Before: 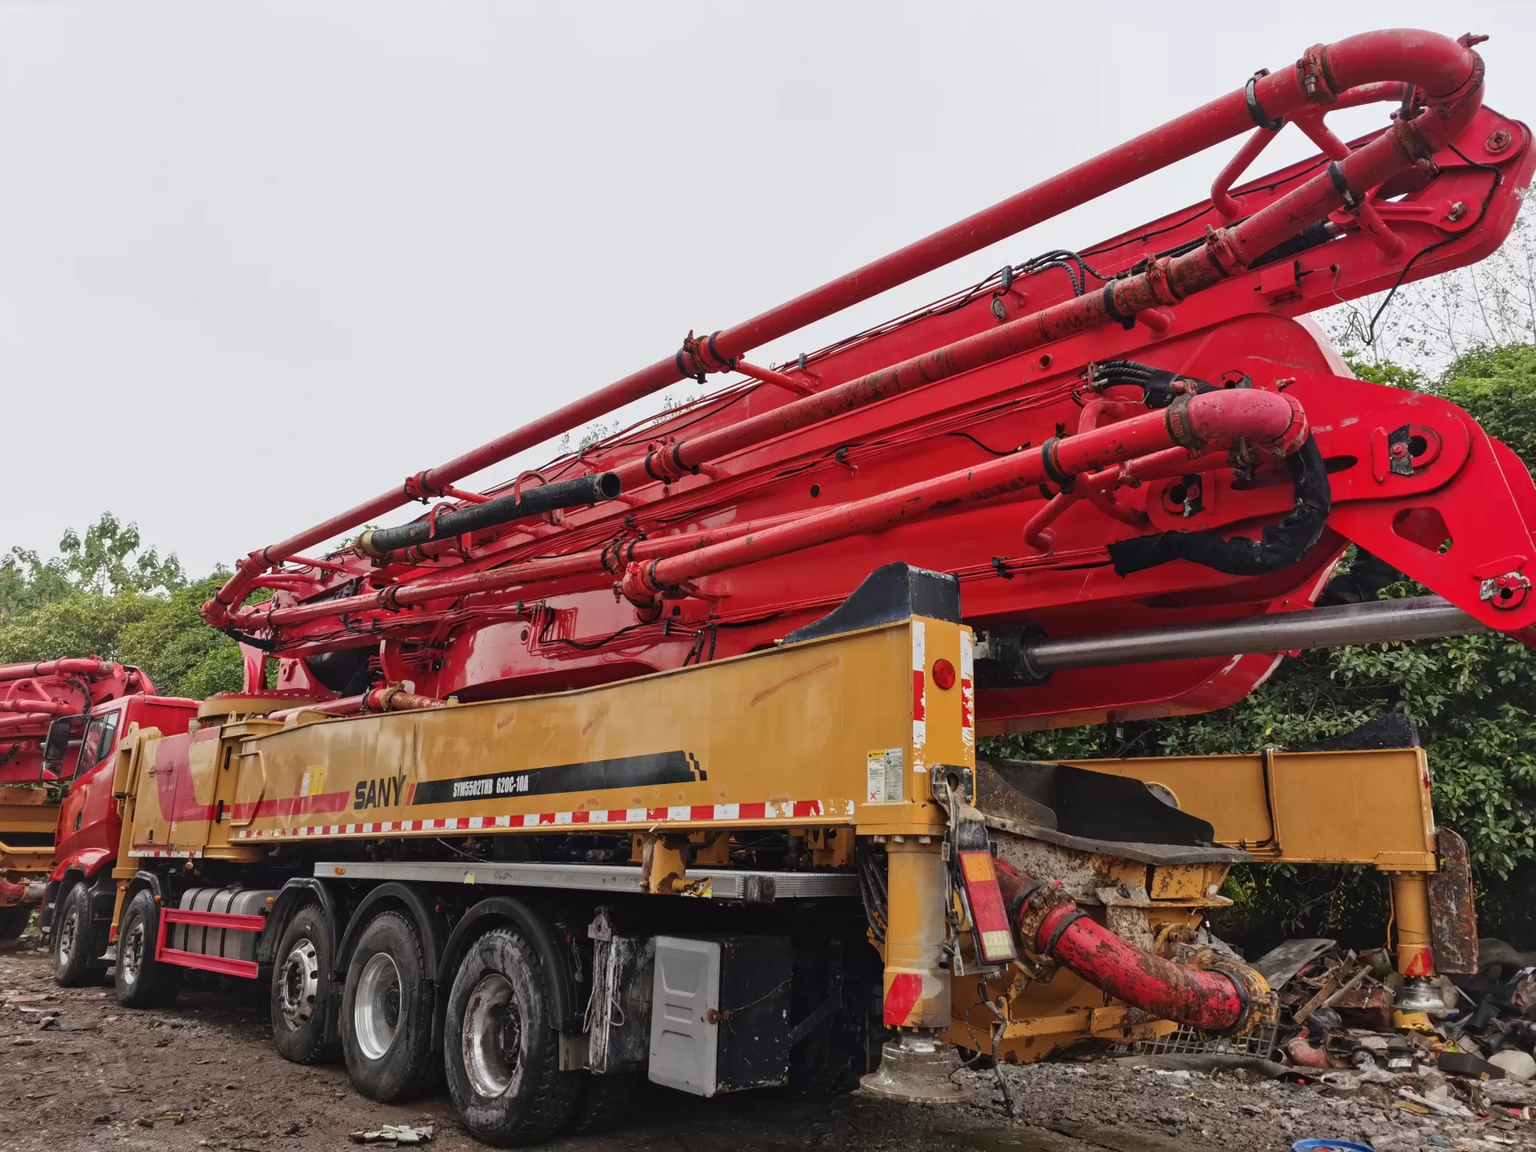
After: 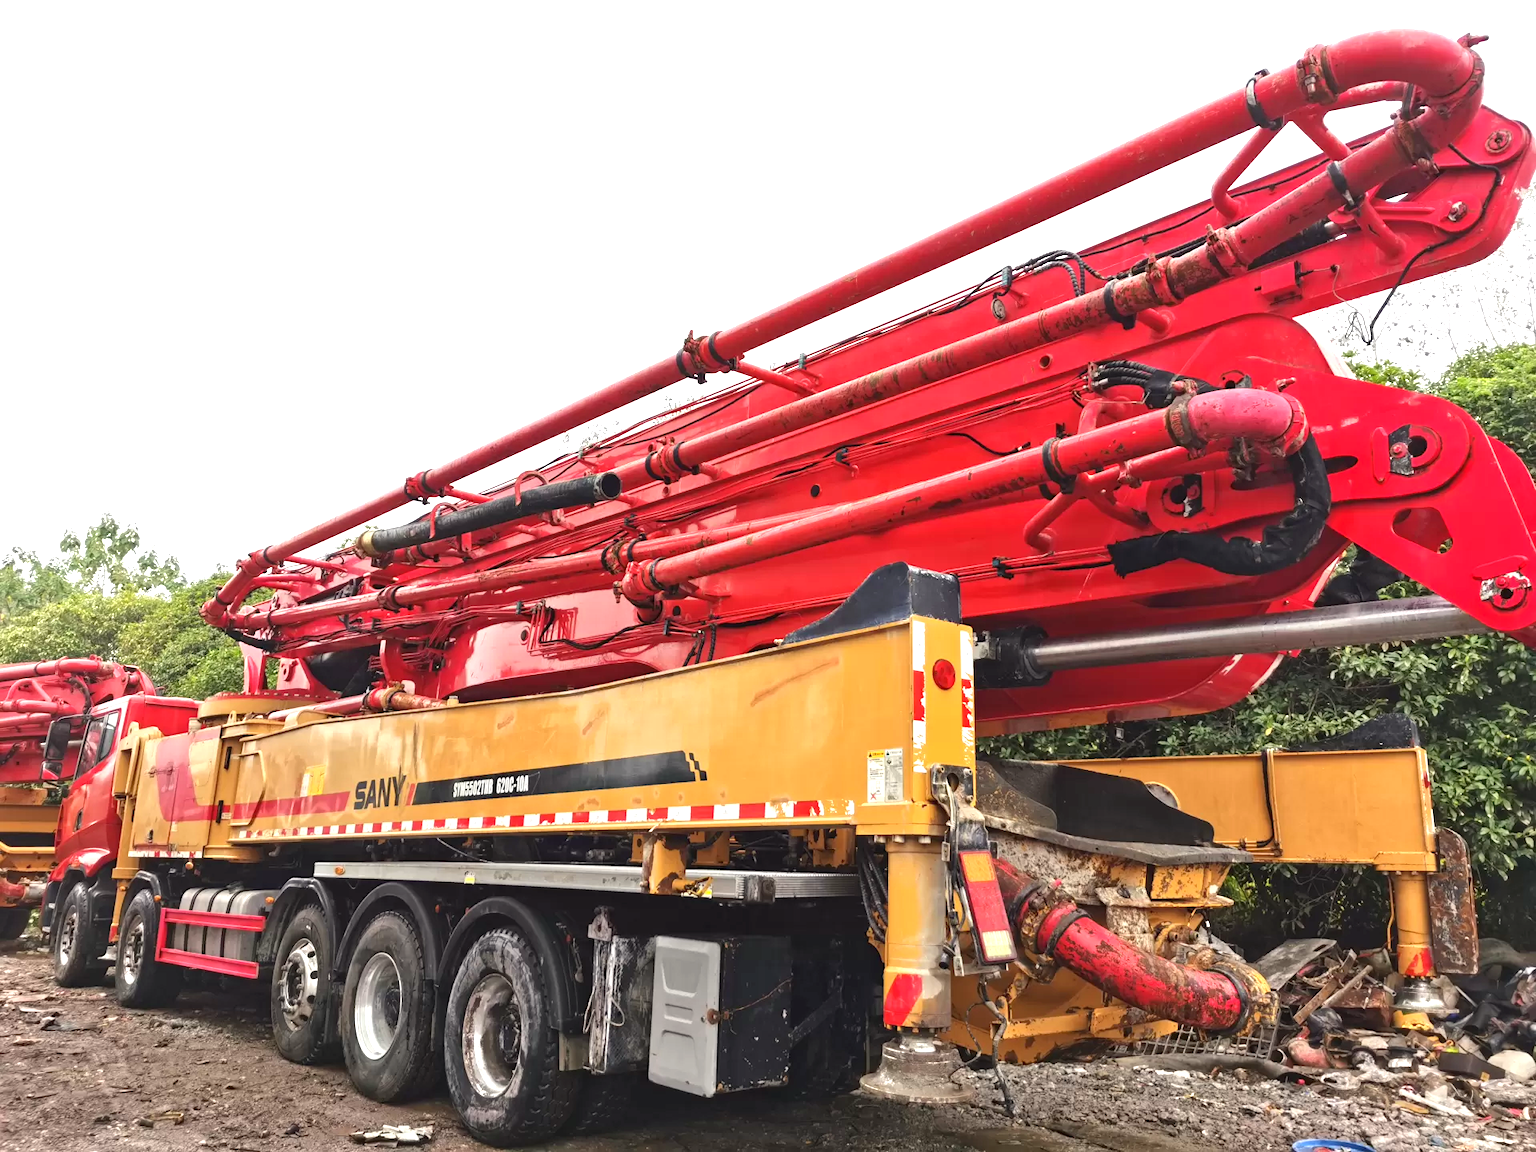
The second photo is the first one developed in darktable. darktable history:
color correction: highlights b* 3
exposure: black level correction 0, exposure 1.125 EV, compensate exposure bias true, compensate highlight preservation false
